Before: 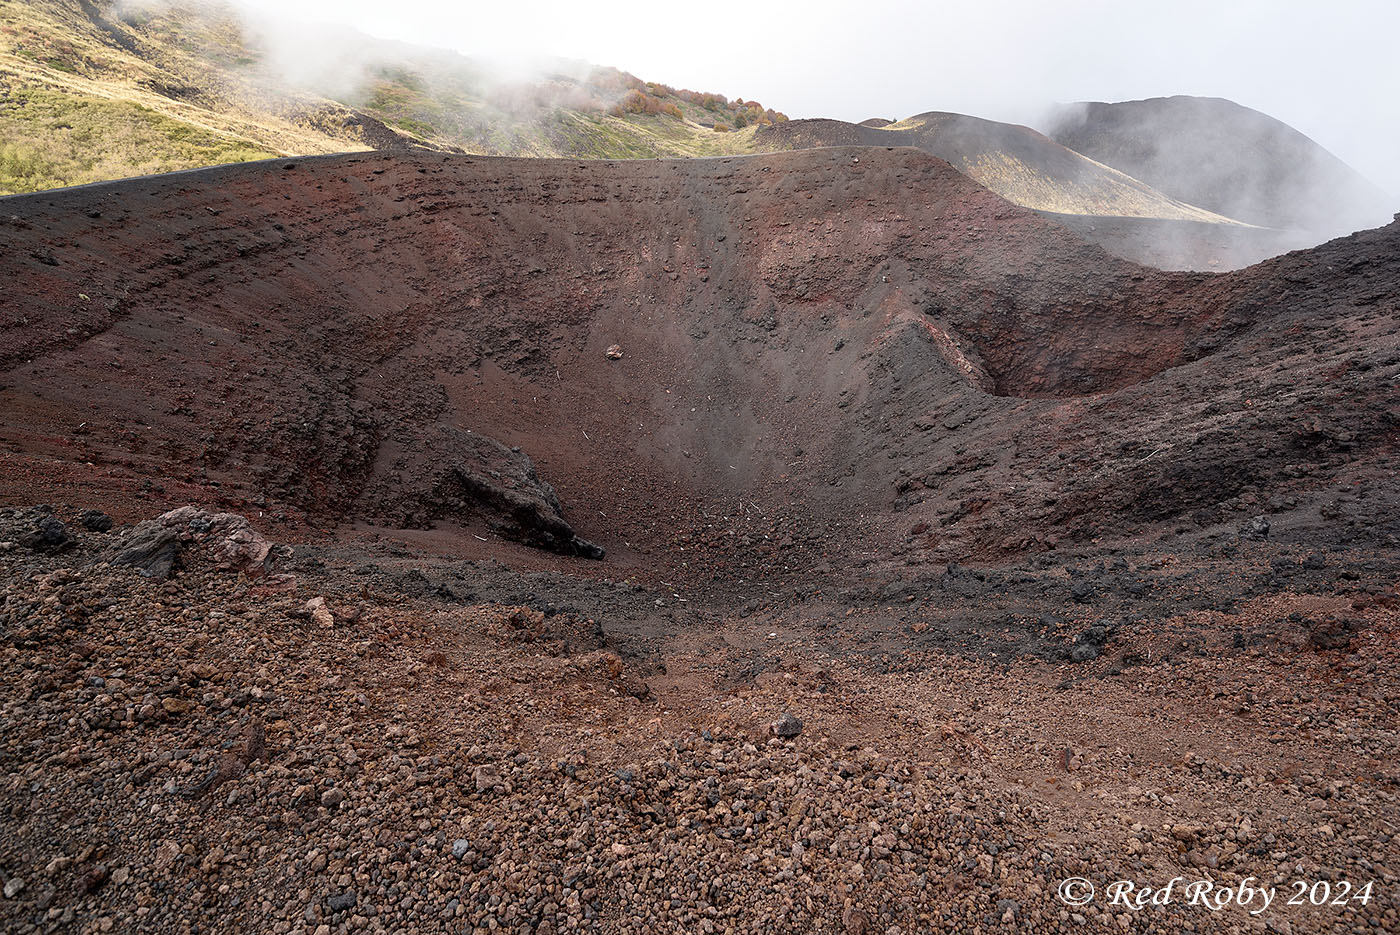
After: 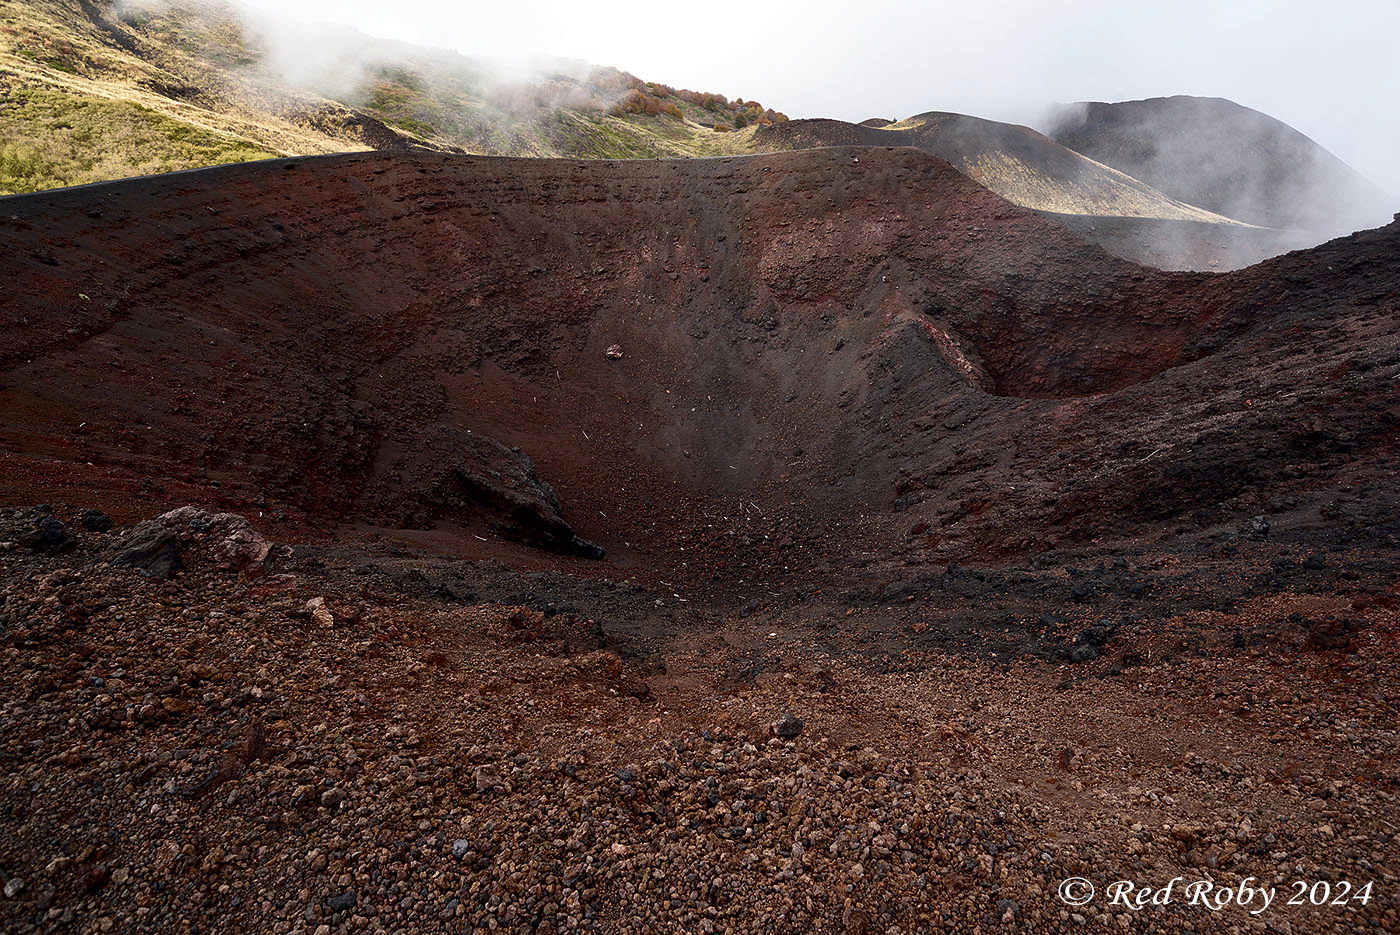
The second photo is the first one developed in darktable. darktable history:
contrast brightness saturation: contrast 0.103, brightness -0.264, saturation 0.137
